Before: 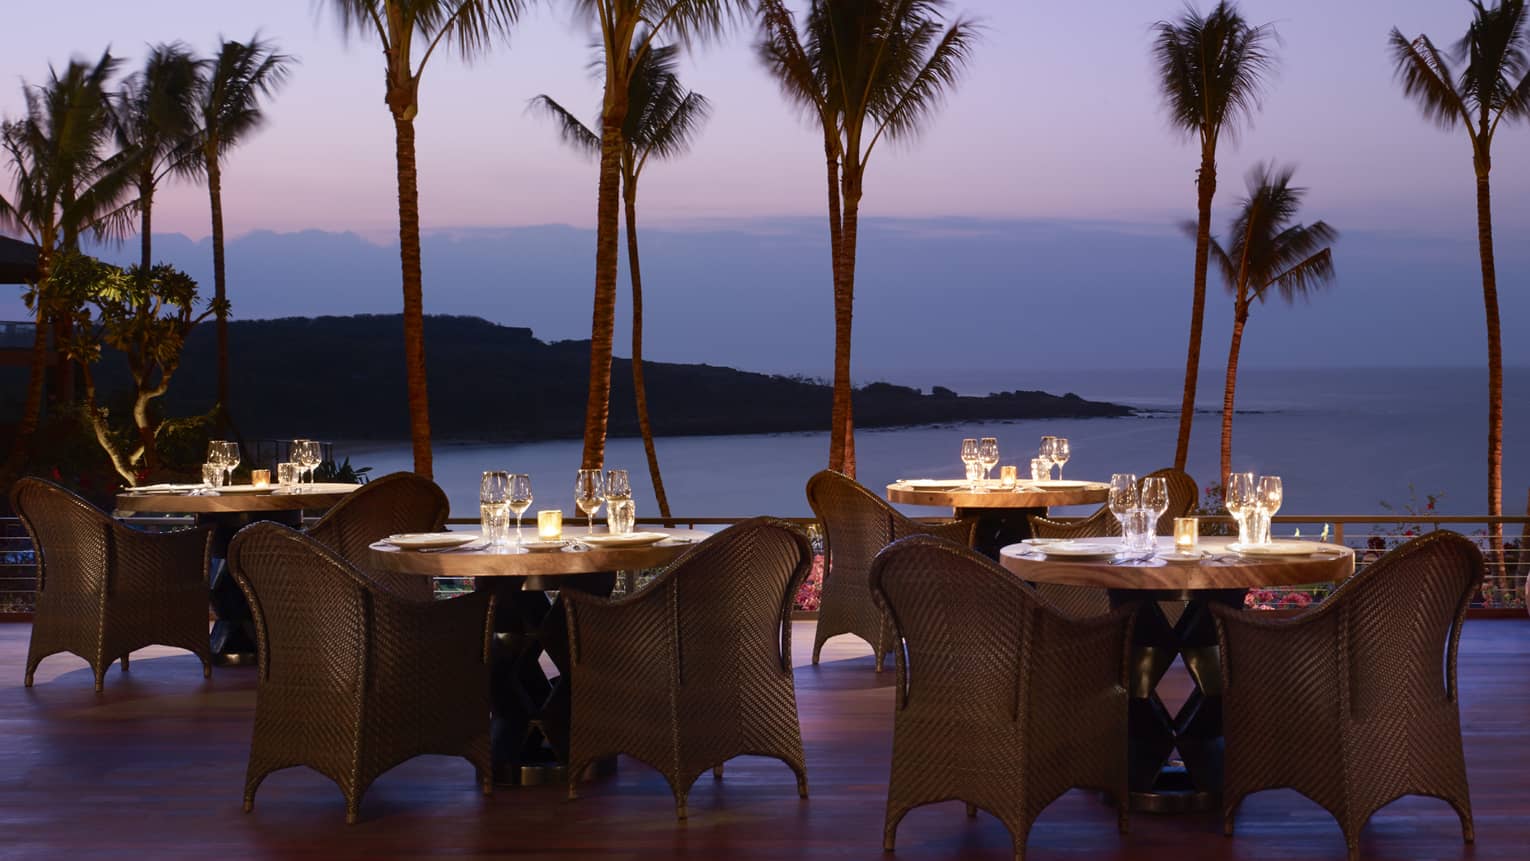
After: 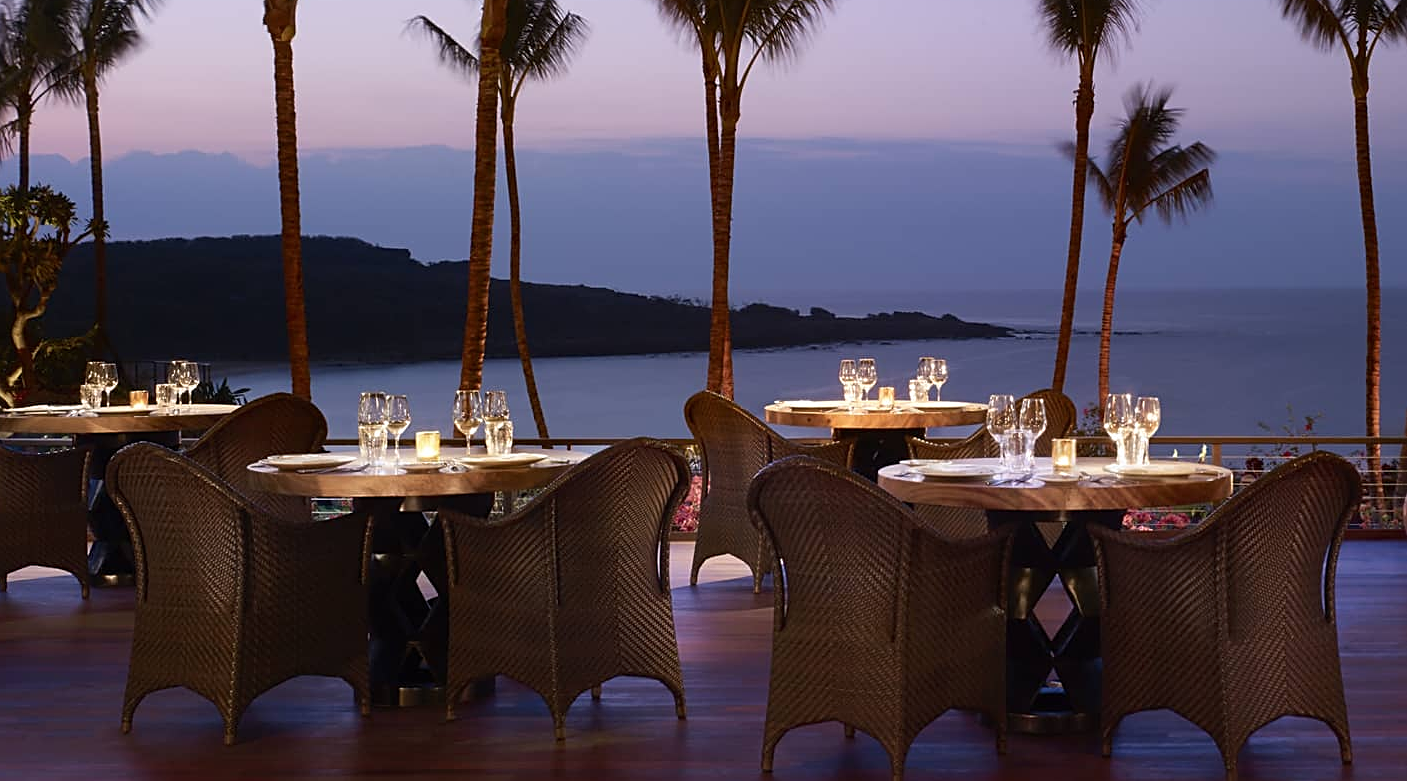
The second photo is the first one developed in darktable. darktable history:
crop and rotate: left 7.975%, top 9.249%
exposure: compensate highlight preservation false
sharpen: on, module defaults
